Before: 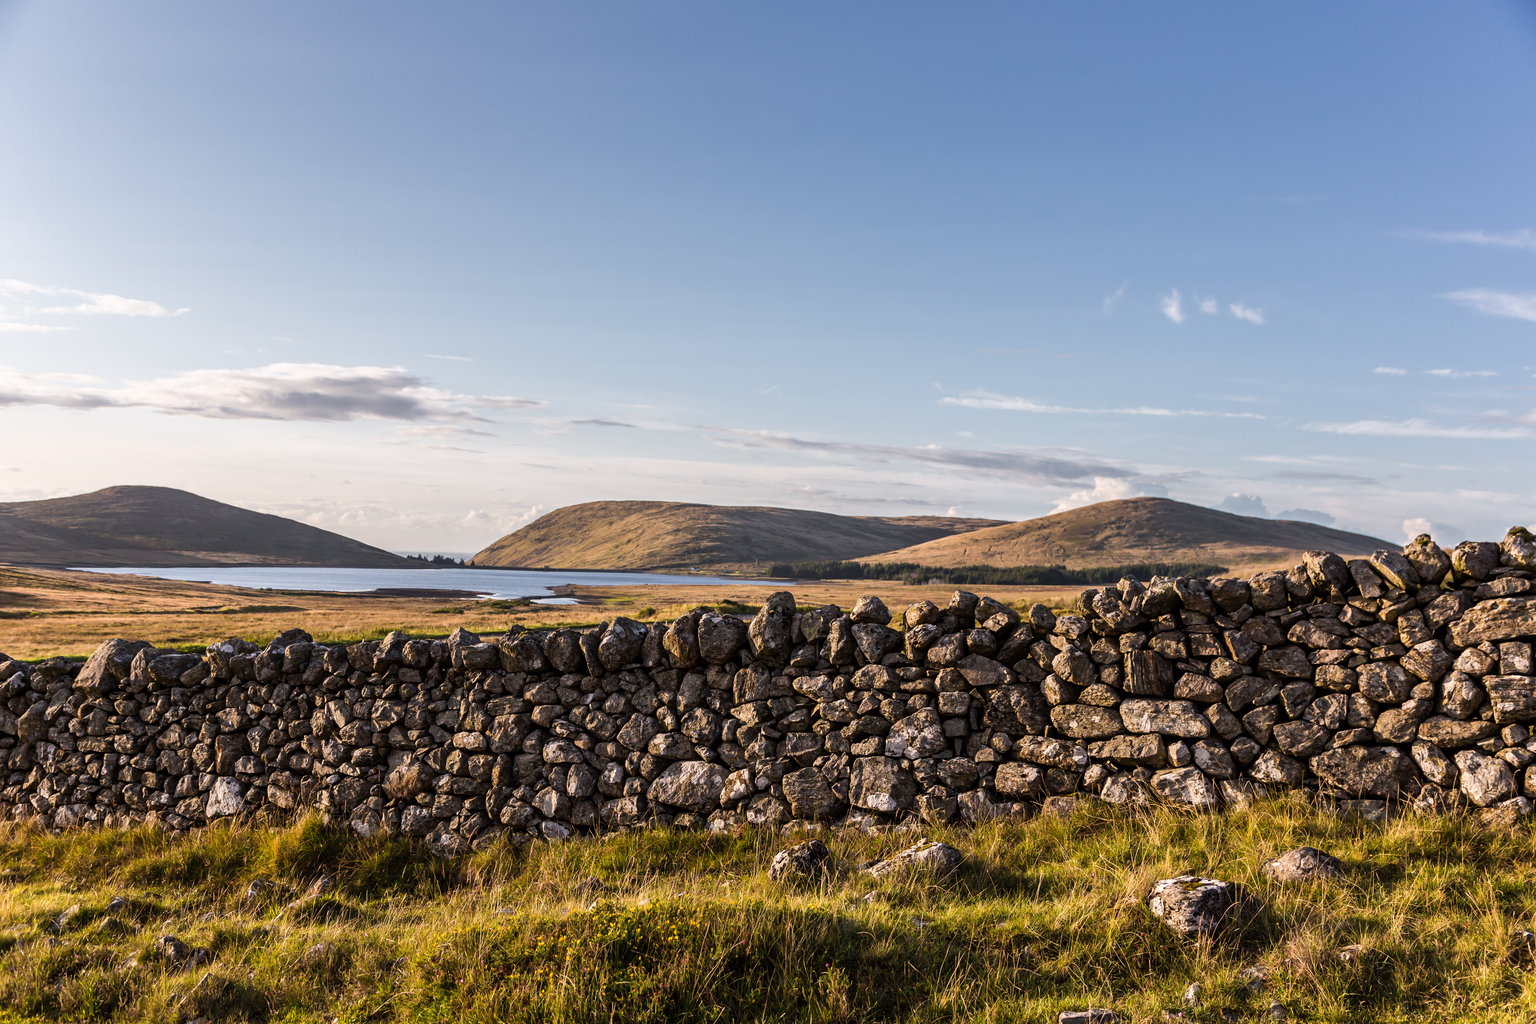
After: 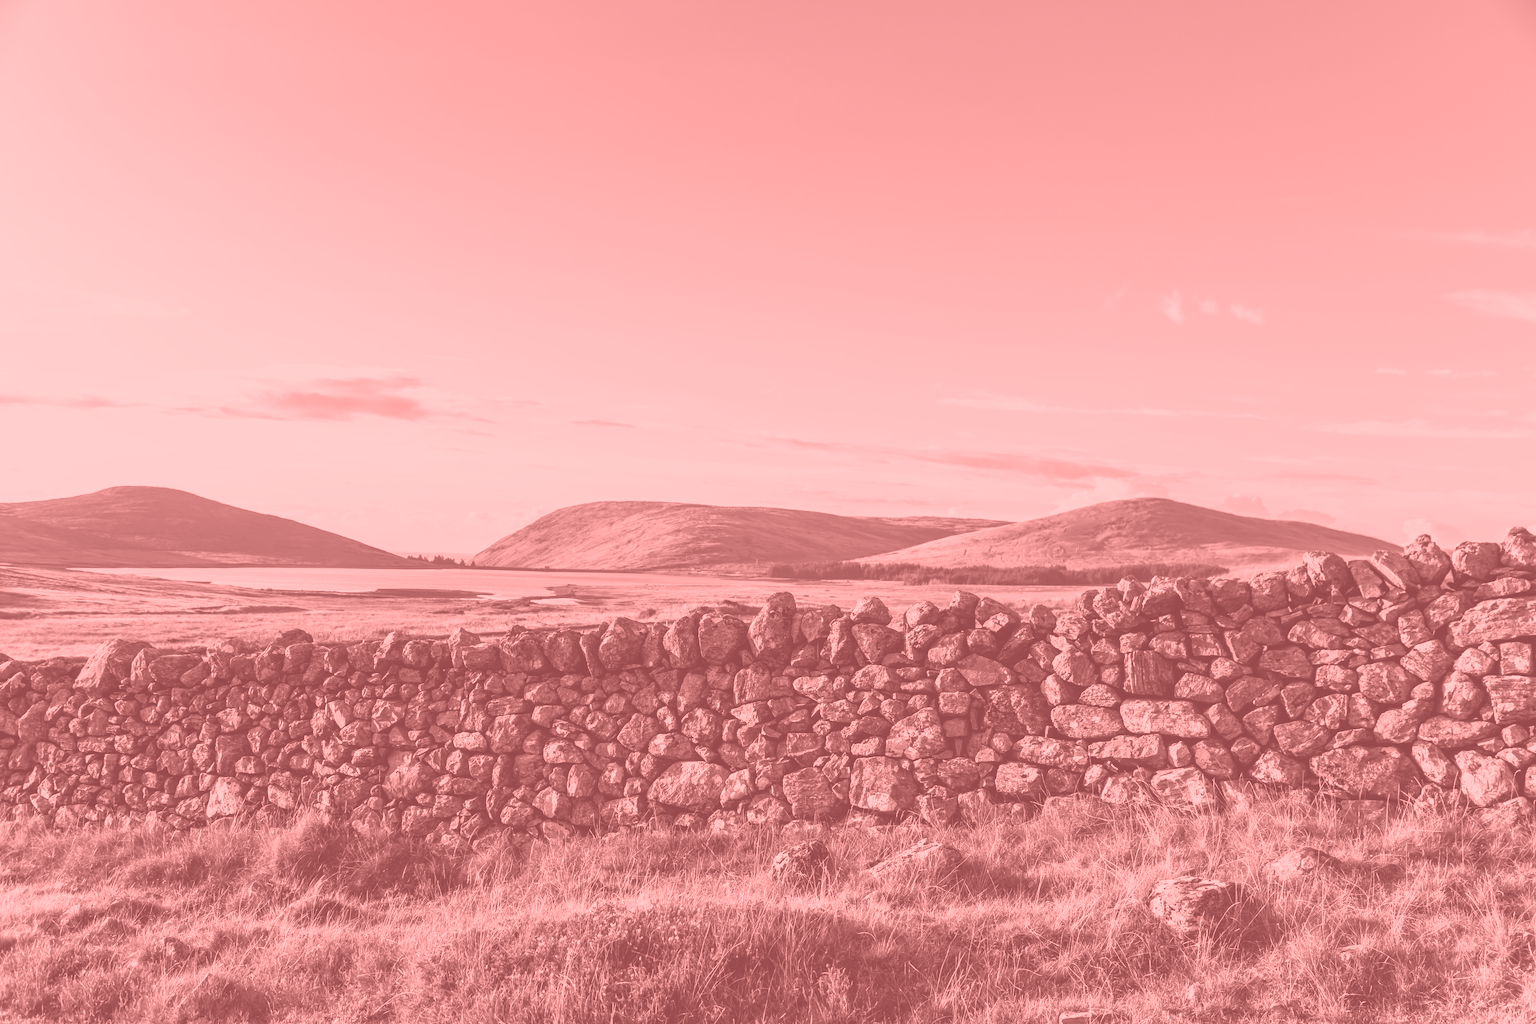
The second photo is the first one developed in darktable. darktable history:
base curve: curves: ch0 [(0, 0) (0.688, 0.865) (1, 1)], preserve colors none
color balance rgb: perceptual saturation grading › global saturation 20%, perceptual saturation grading › highlights -25%, perceptual saturation grading › shadows 25%
white balance: red 1.042, blue 1.17
colorize: saturation 51%, source mix 50.67%, lightness 50.67%
